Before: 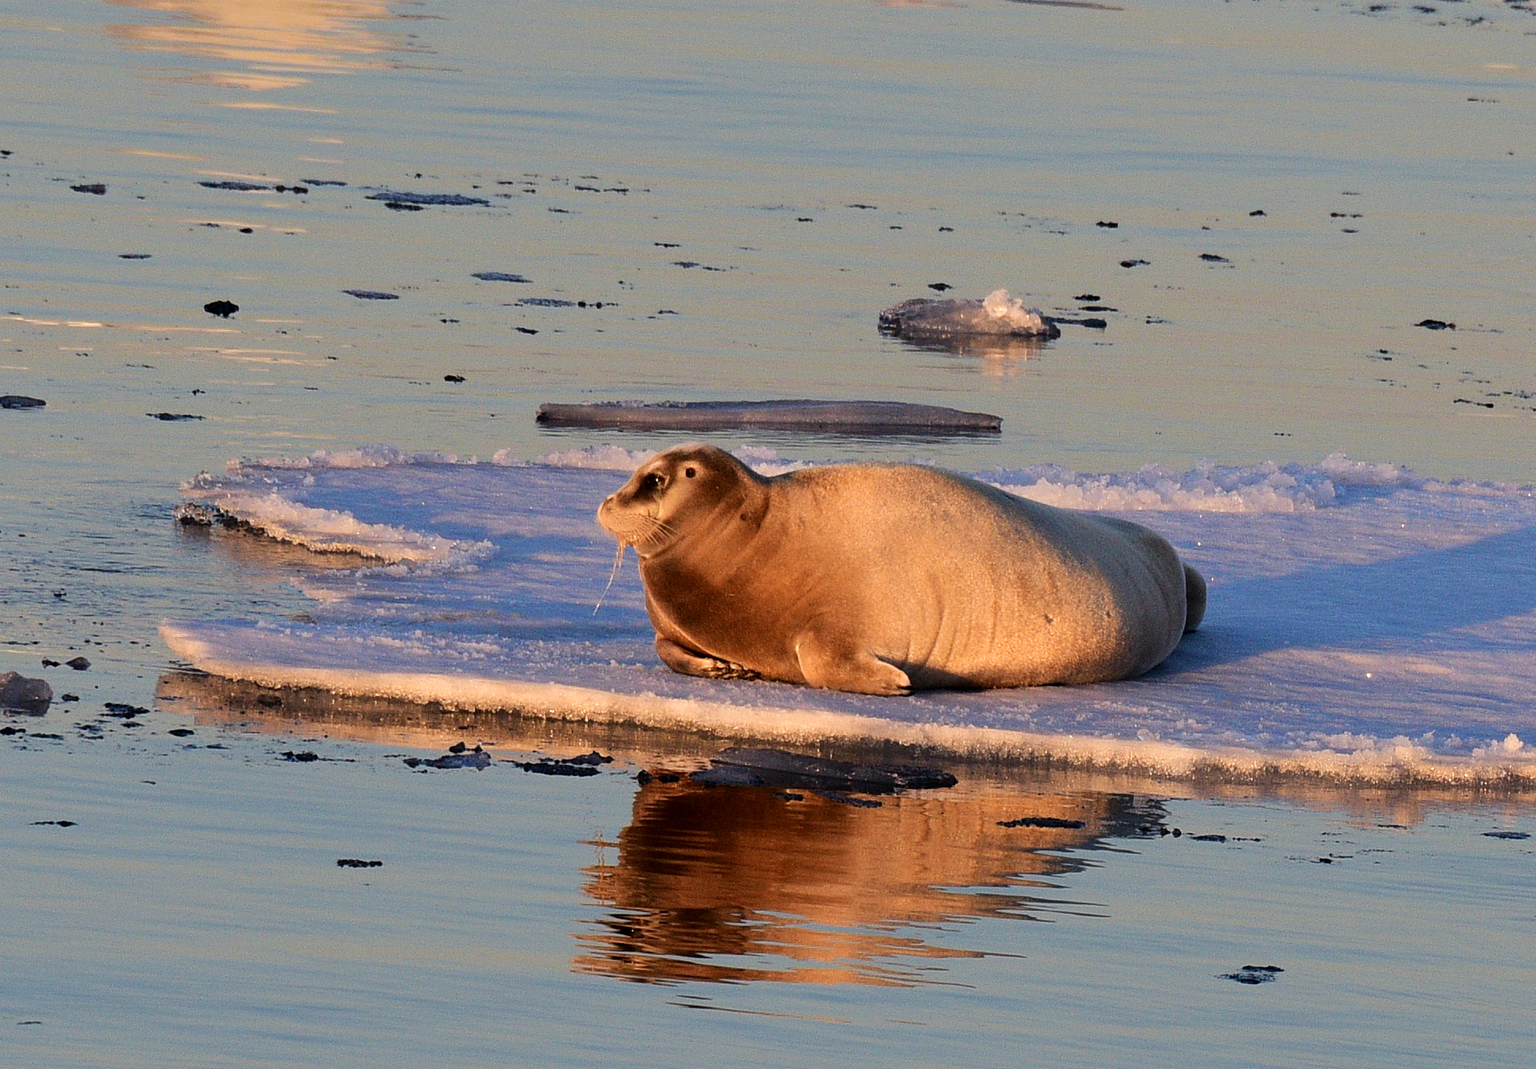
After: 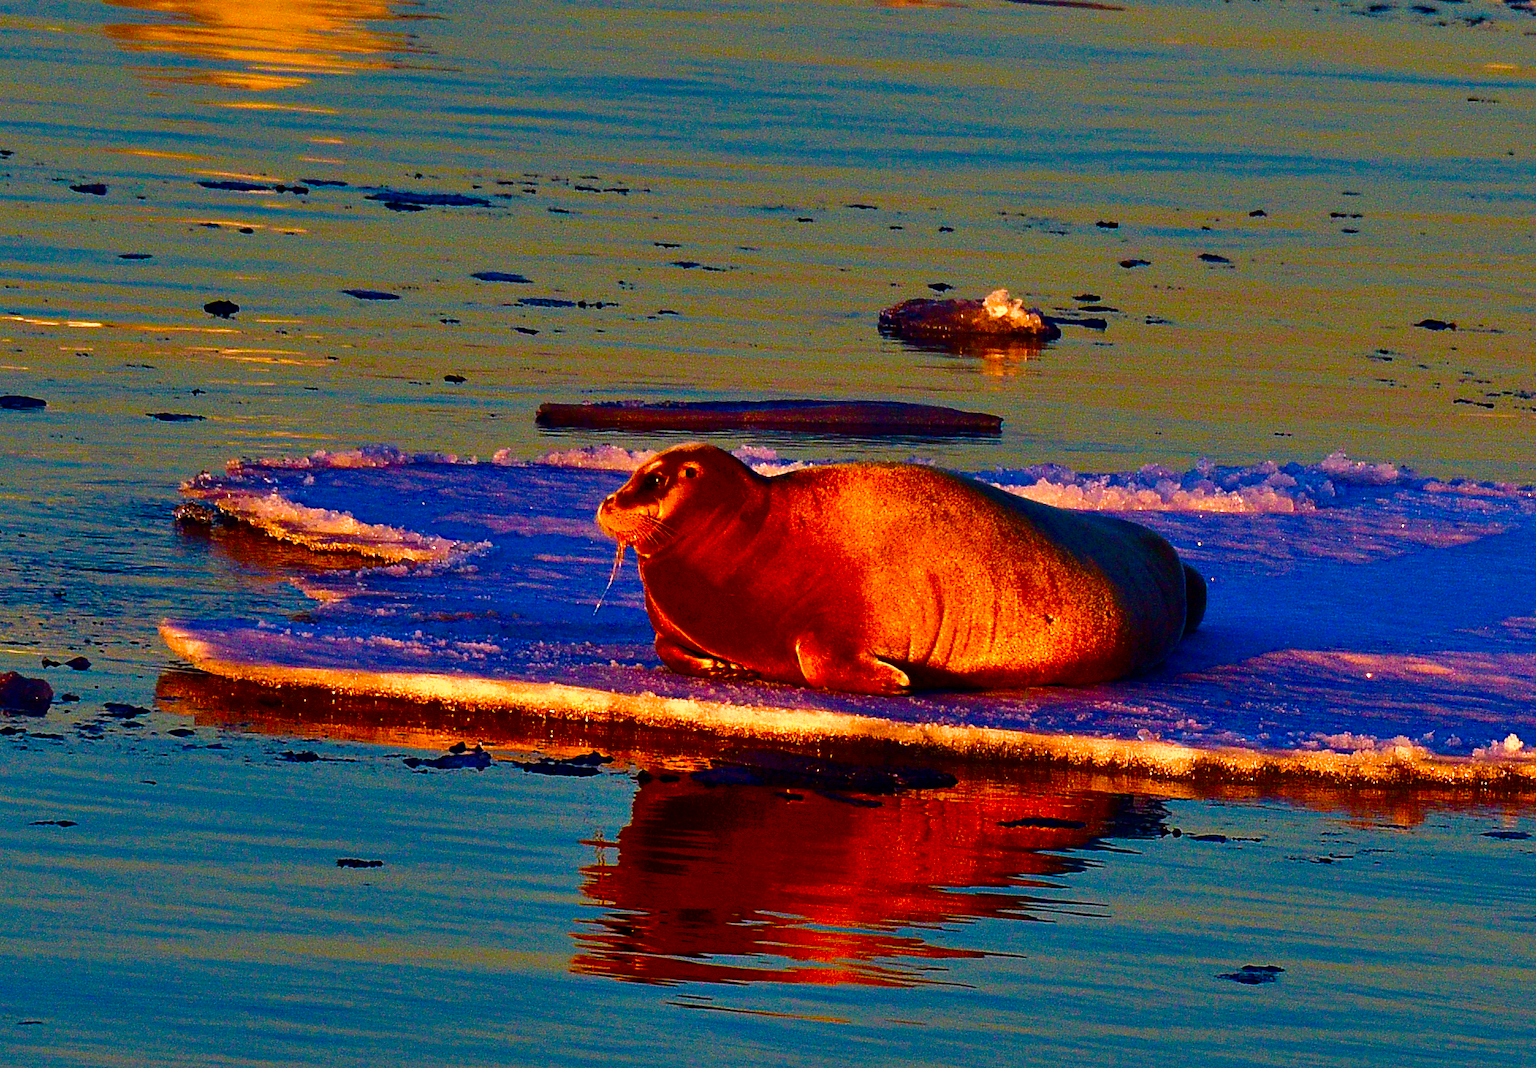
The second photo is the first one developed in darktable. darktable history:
contrast brightness saturation: brightness -0.996, saturation 0.992
shadows and highlights: radius 105.61, shadows 44.07, highlights -66.79, low approximation 0.01, soften with gaussian
velvia: strength 50.89%, mid-tones bias 0.516
exposure: black level correction 0, exposure 0.599 EV, compensate highlight preservation false
